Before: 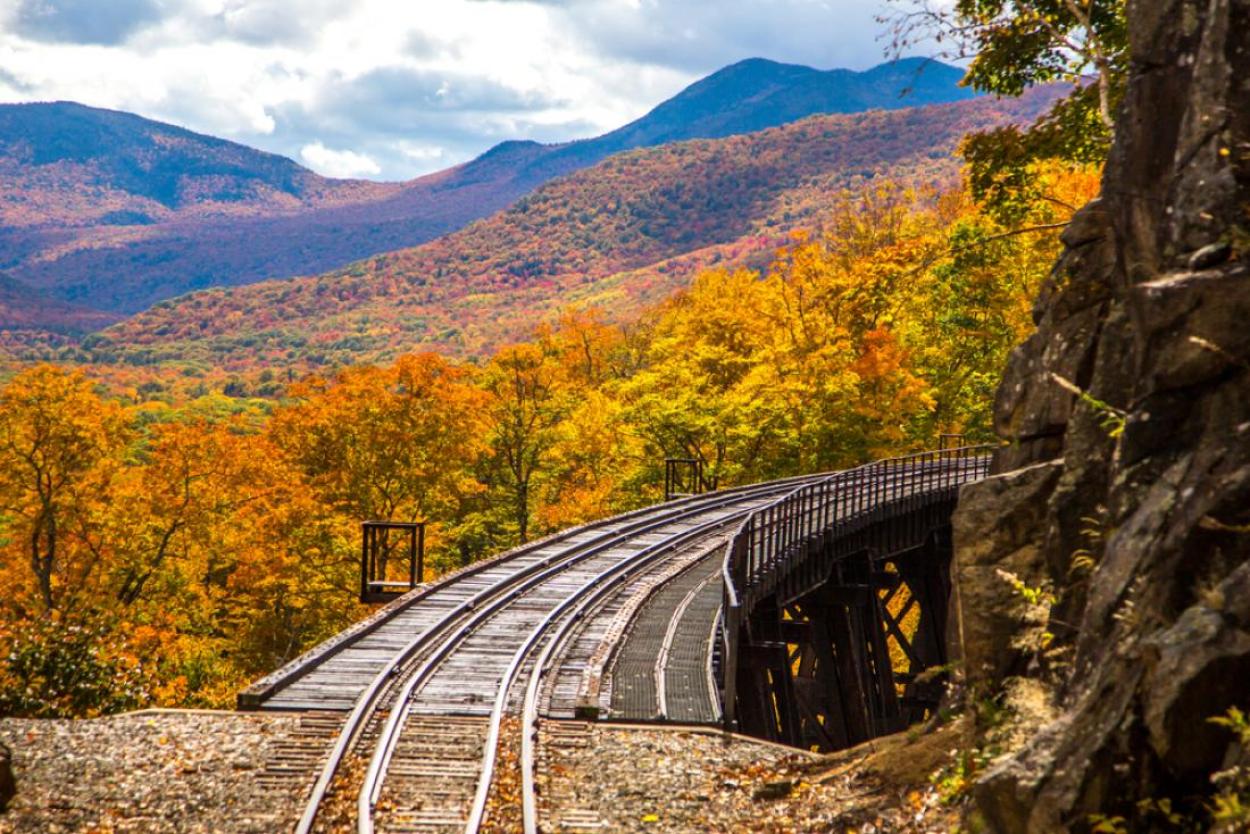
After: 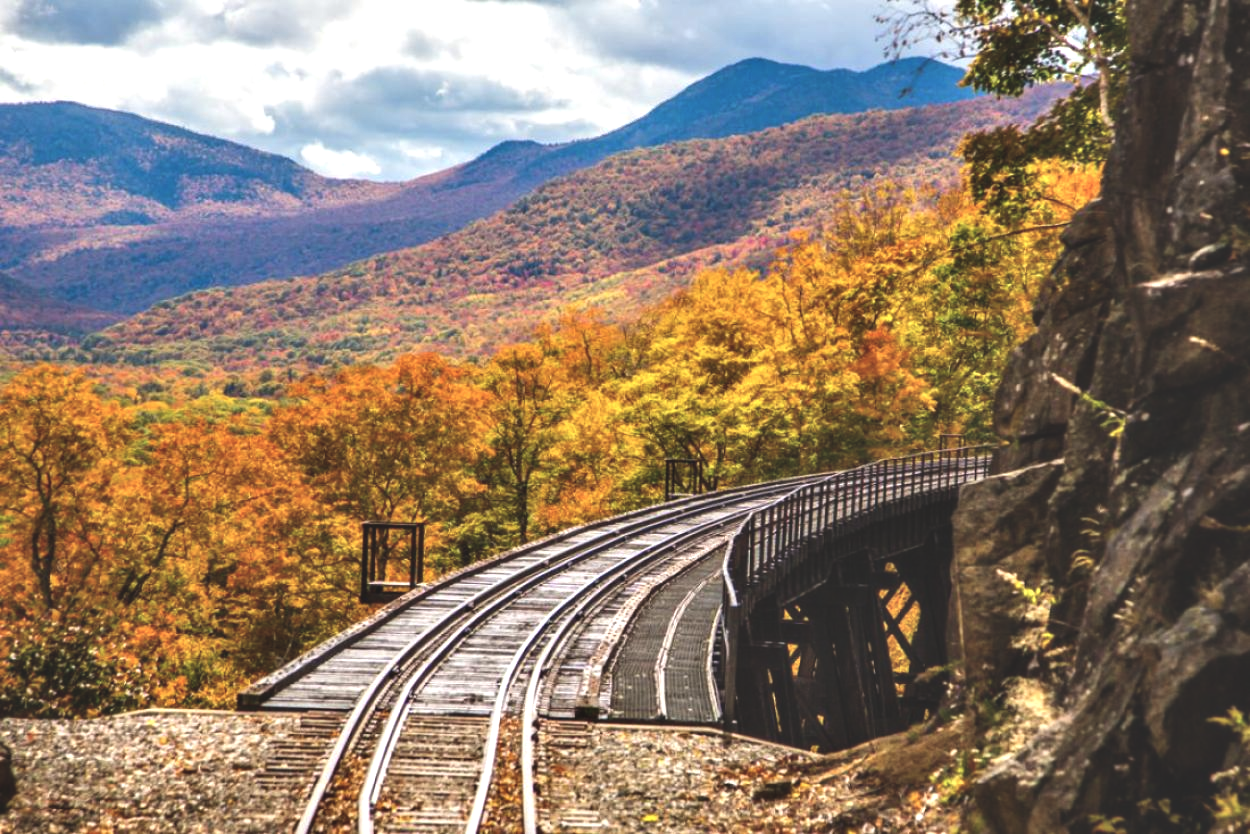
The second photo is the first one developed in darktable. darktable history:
exposure: black level correction -0.028, compensate highlight preservation false
contrast equalizer: octaves 7, y [[0.586, 0.584, 0.576, 0.565, 0.552, 0.539], [0.5 ×6], [0.97, 0.959, 0.919, 0.859, 0.789, 0.717], [0 ×6], [0 ×6]]
